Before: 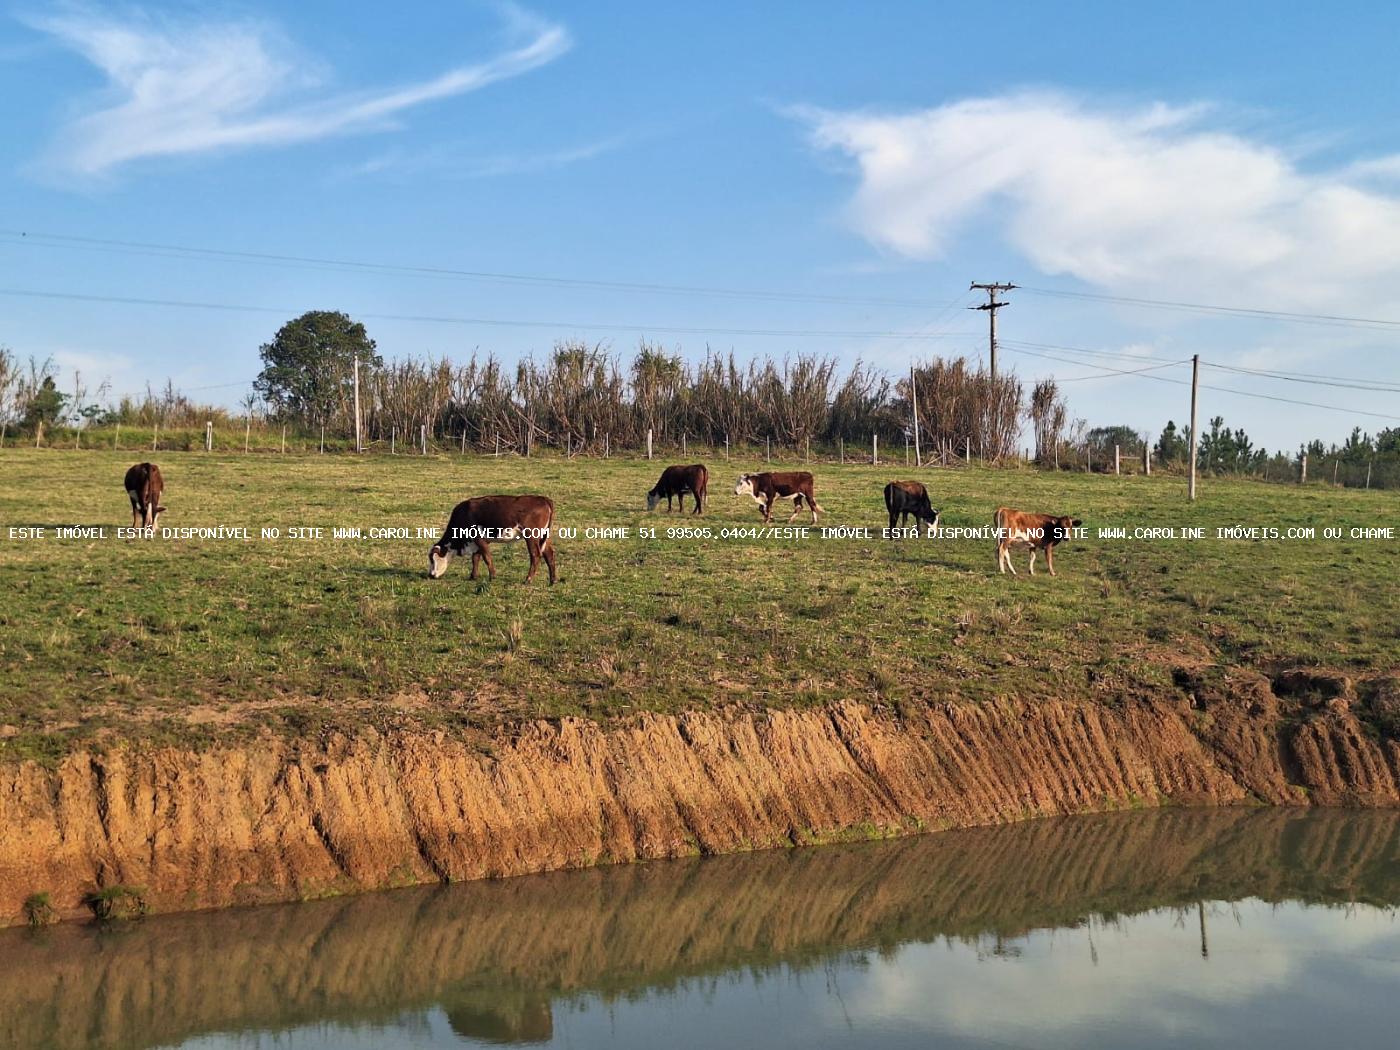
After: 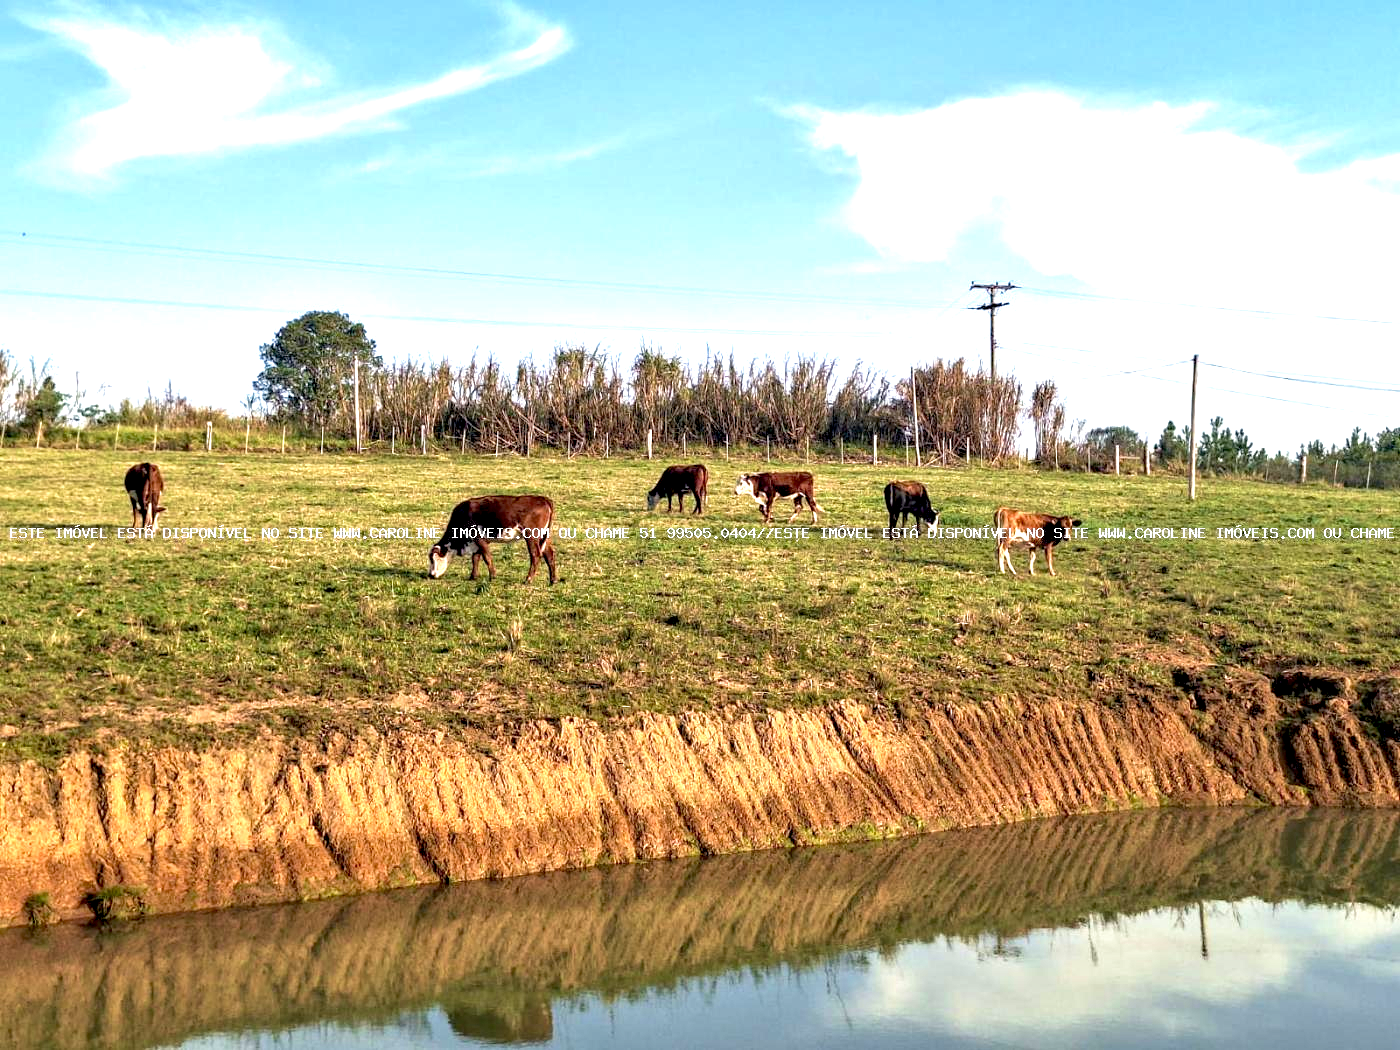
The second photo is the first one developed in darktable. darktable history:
exposure: black level correction 0.01, exposure 1 EV, compensate highlight preservation false
local contrast: detail 130%
velvia: on, module defaults
